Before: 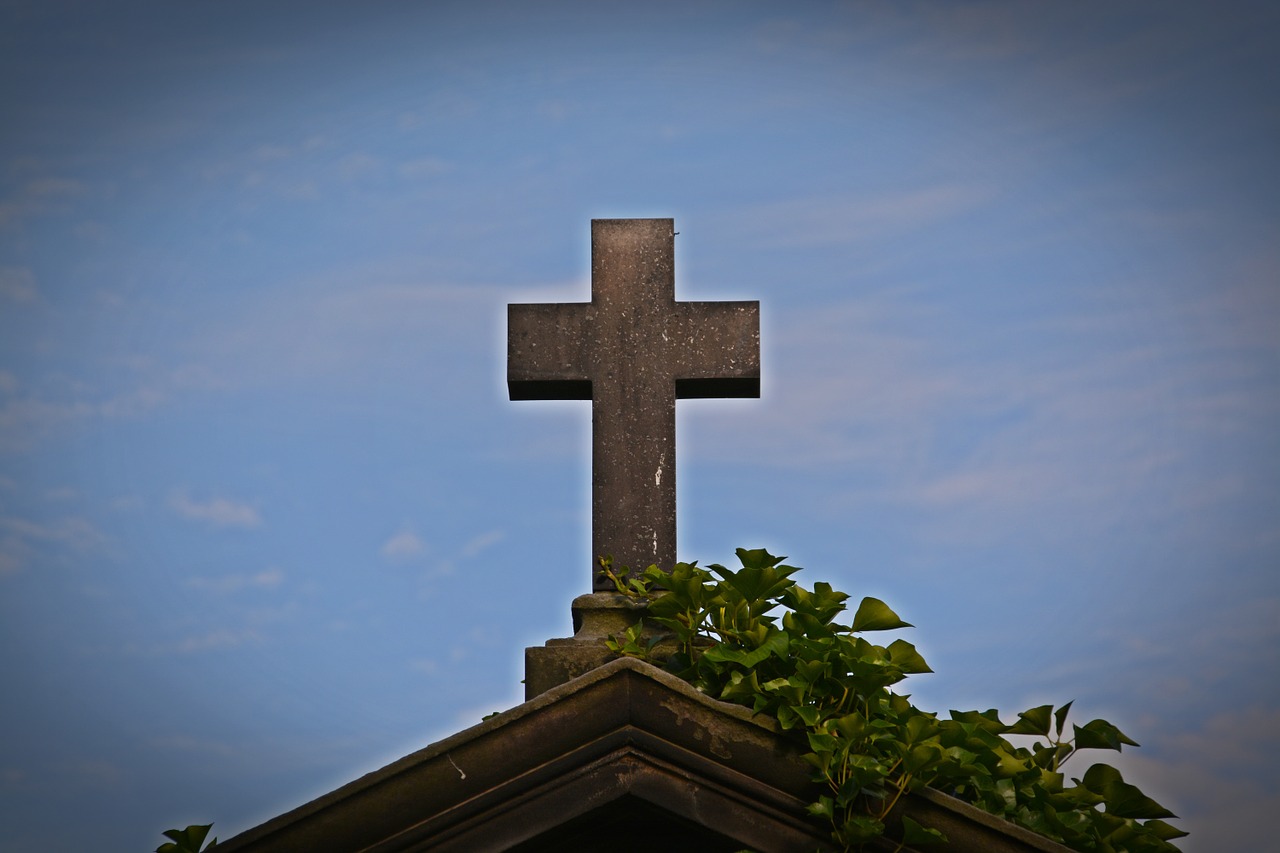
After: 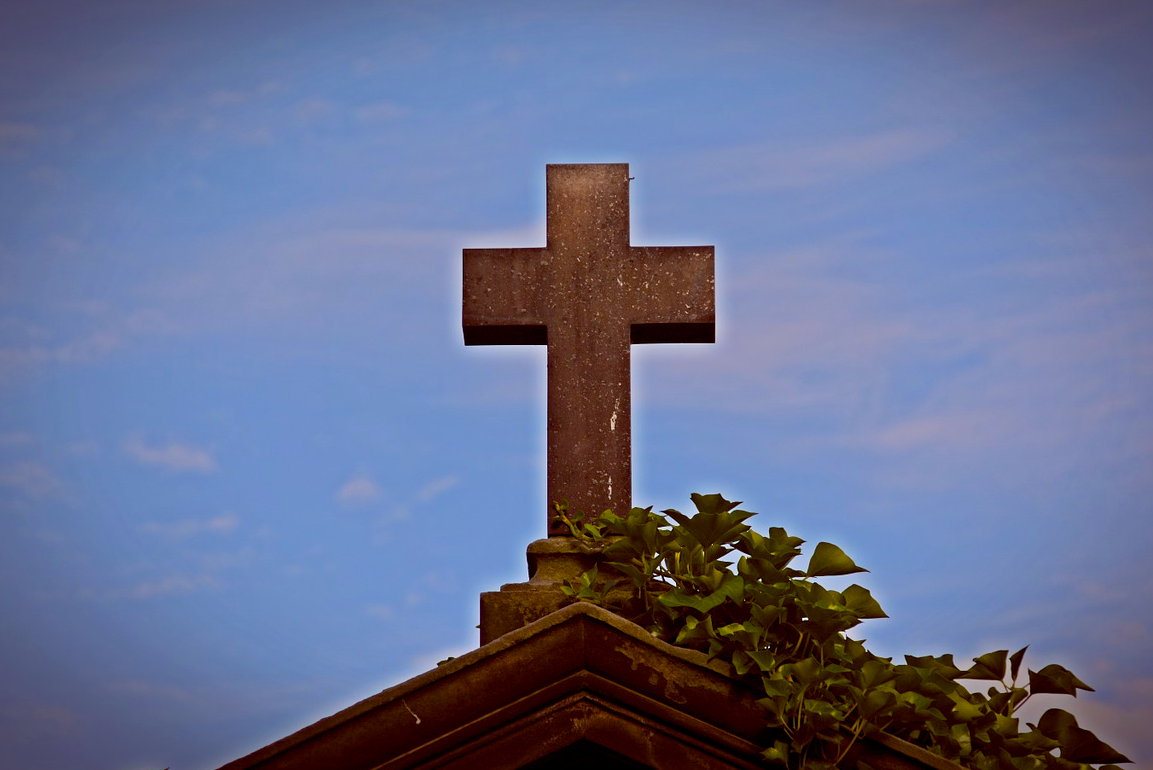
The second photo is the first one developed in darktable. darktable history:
crop: left 3.573%, top 6.478%, right 6.319%, bottom 3.237%
color balance rgb: global offset › luminance -0.193%, global offset › chroma 0.274%, perceptual saturation grading › global saturation 31.227%, global vibrance 20%
